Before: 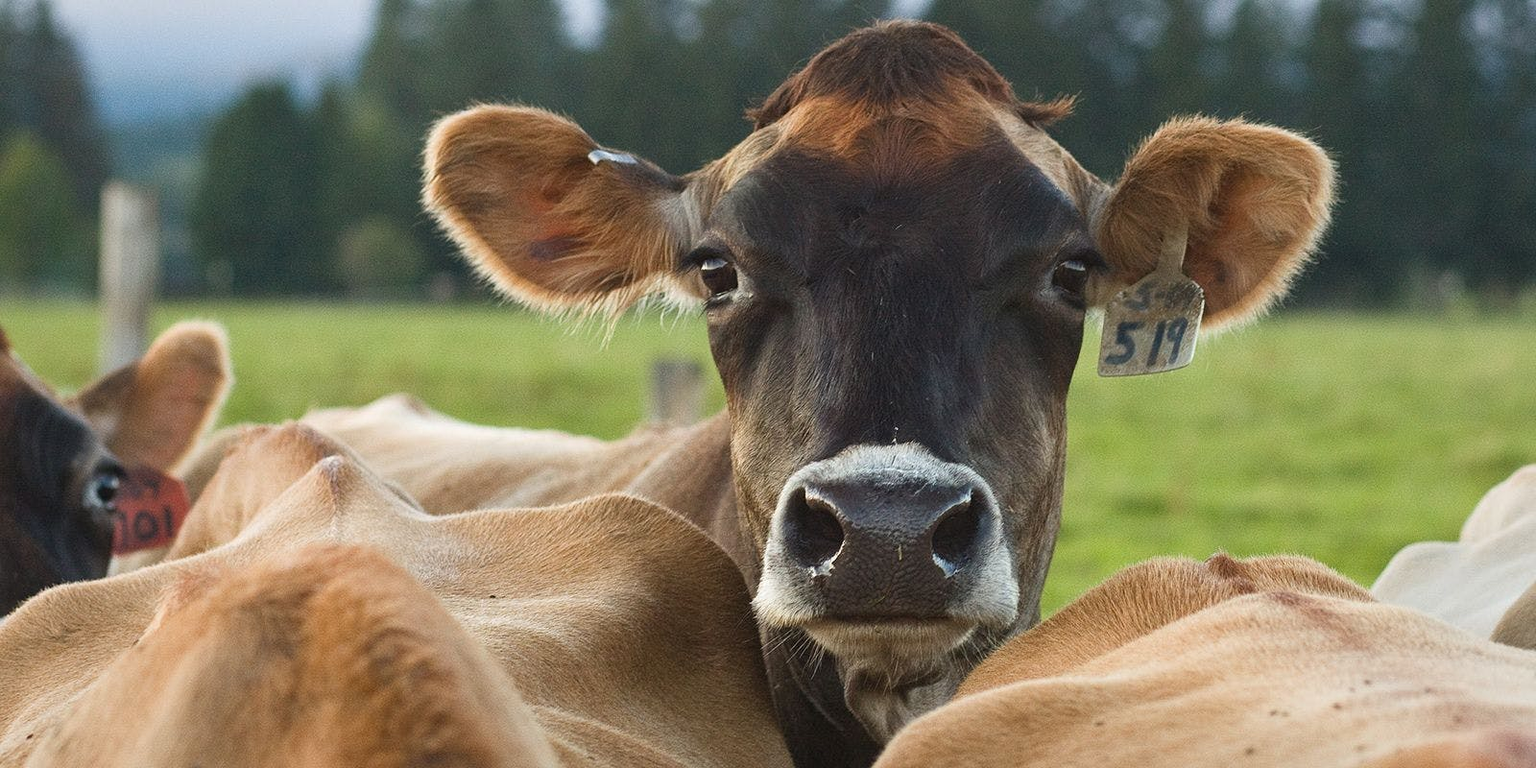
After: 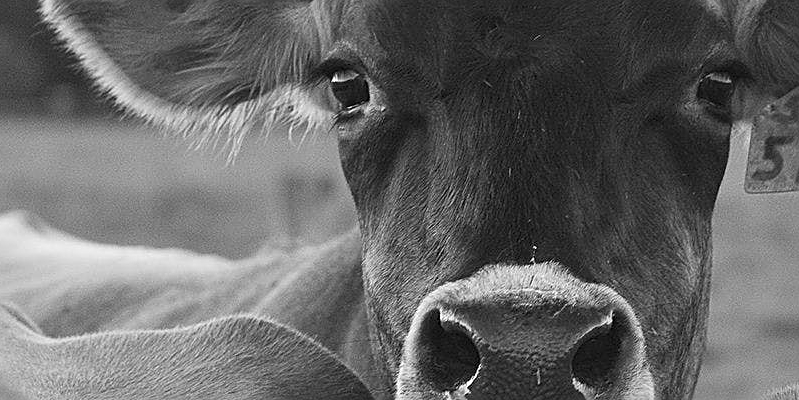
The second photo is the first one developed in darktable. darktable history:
color calibration: output gray [0.28, 0.41, 0.31, 0], gray › normalize channels true, illuminant same as pipeline (D50), adaptation XYZ, x 0.346, y 0.359, gamut compression 0
crop: left 25%, top 25%, right 25%, bottom 25%
sharpen: on, module defaults
